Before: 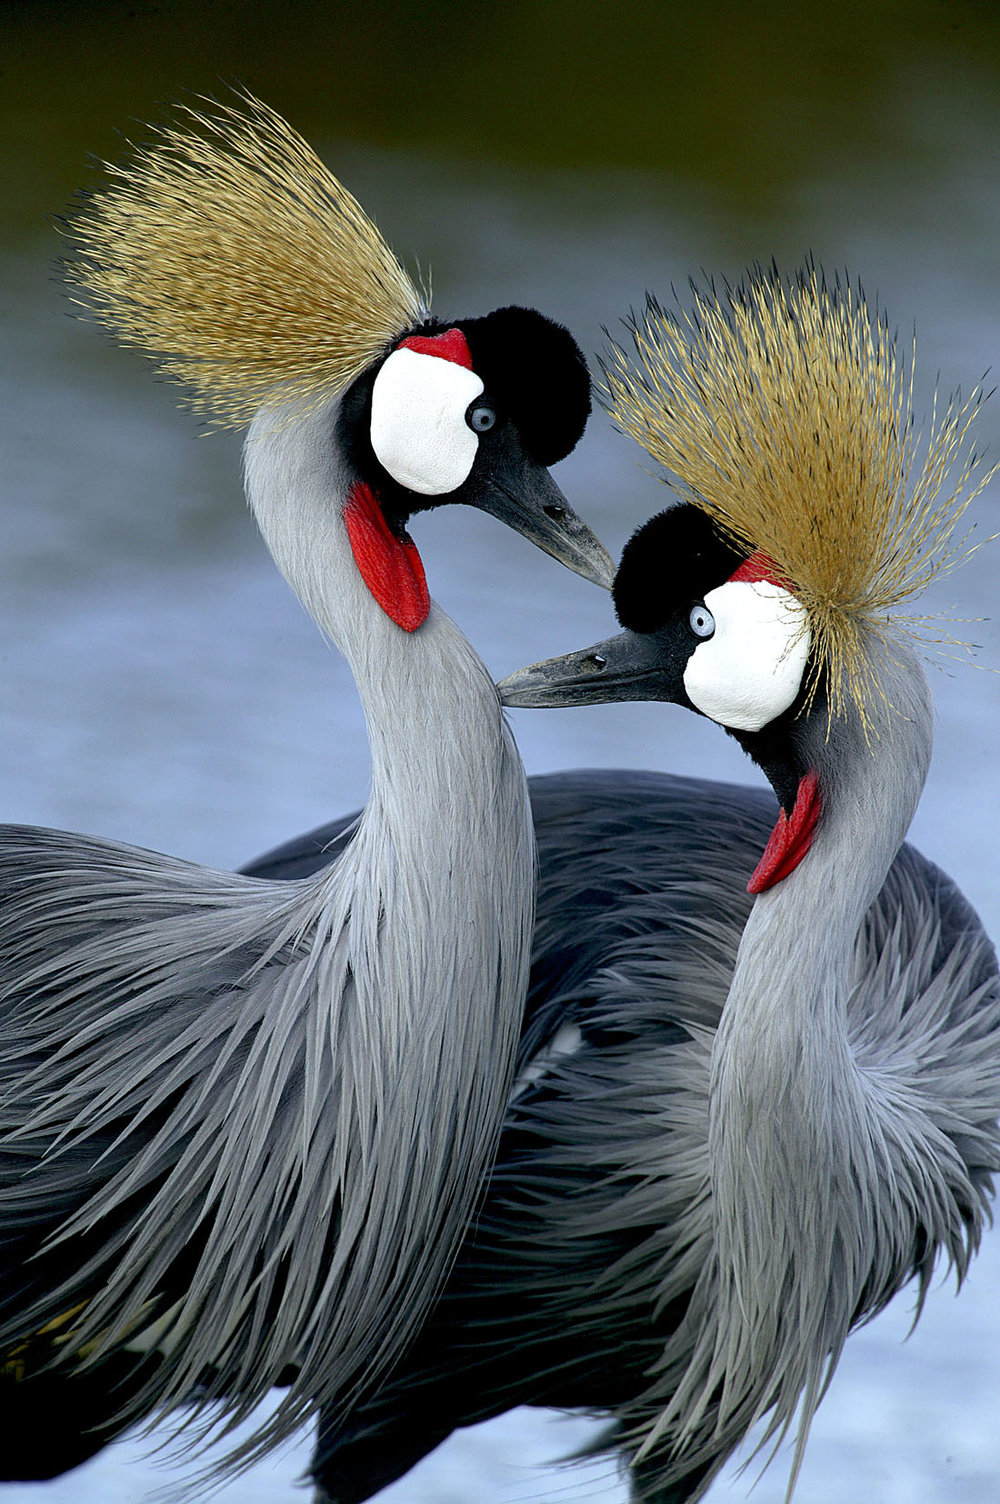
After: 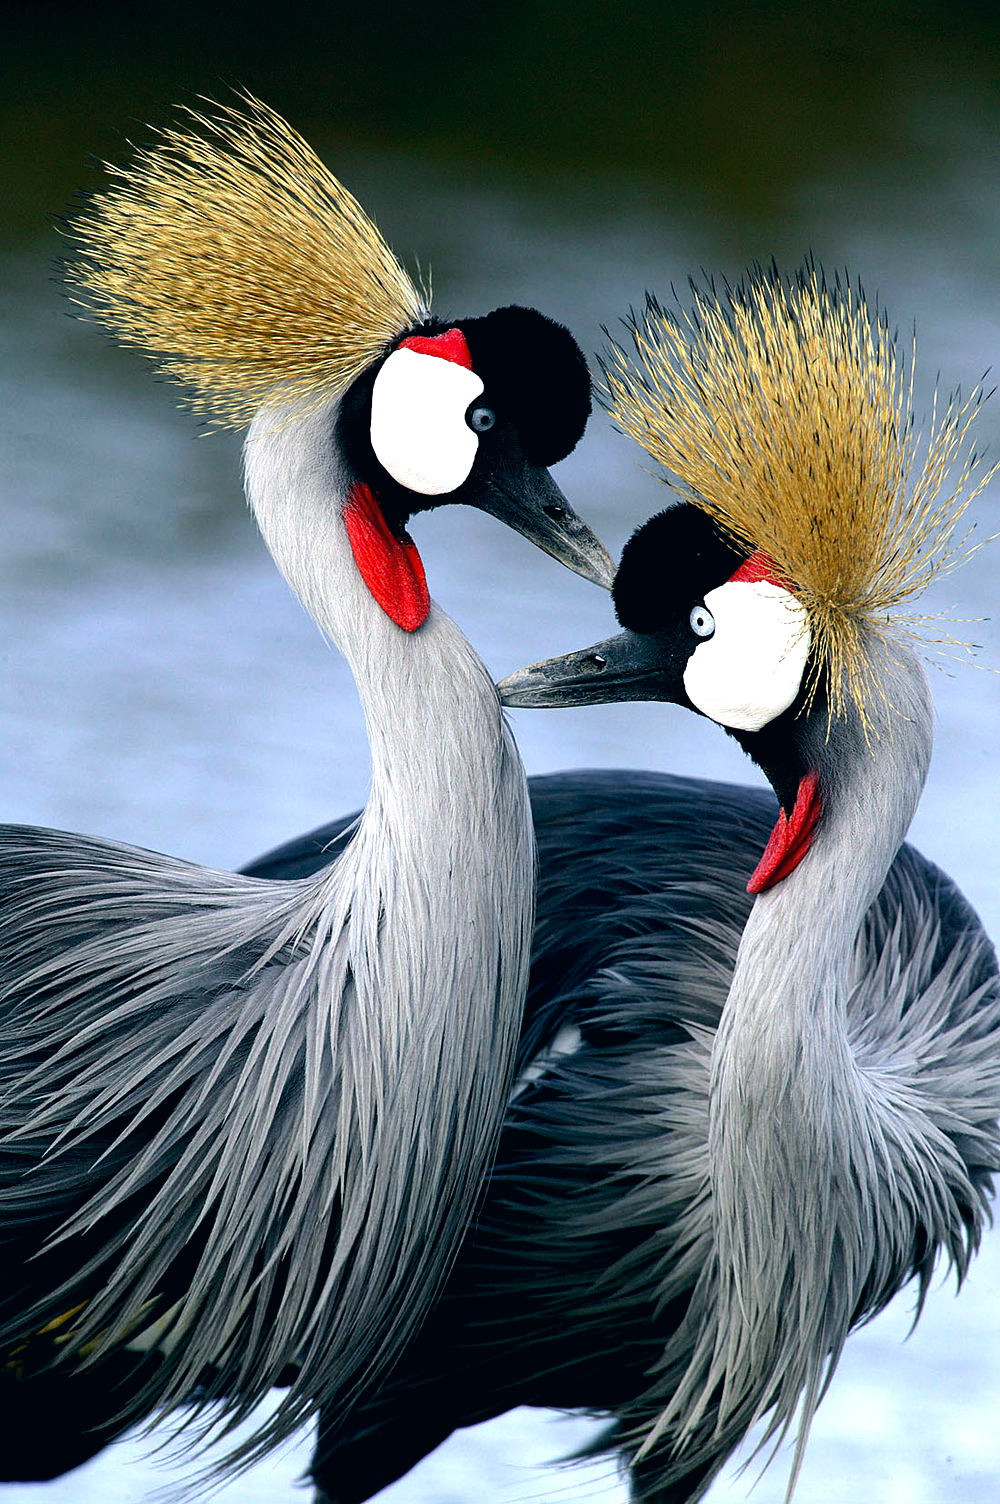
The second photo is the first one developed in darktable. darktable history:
tone equalizer: -8 EV -0.768 EV, -7 EV -0.725 EV, -6 EV -0.616 EV, -5 EV -0.421 EV, -3 EV 0.39 EV, -2 EV 0.6 EV, -1 EV 0.695 EV, +0 EV 0.756 EV, edges refinement/feathering 500, mask exposure compensation -1.57 EV, preserve details no
exposure: compensate highlight preservation false
color correction: highlights a* 5.45, highlights b* 5.33, shadows a* -4.56, shadows b* -5.2
local contrast: mode bilateral grid, contrast 19, coarseness 50, detail 101%, midtone range 0.2
